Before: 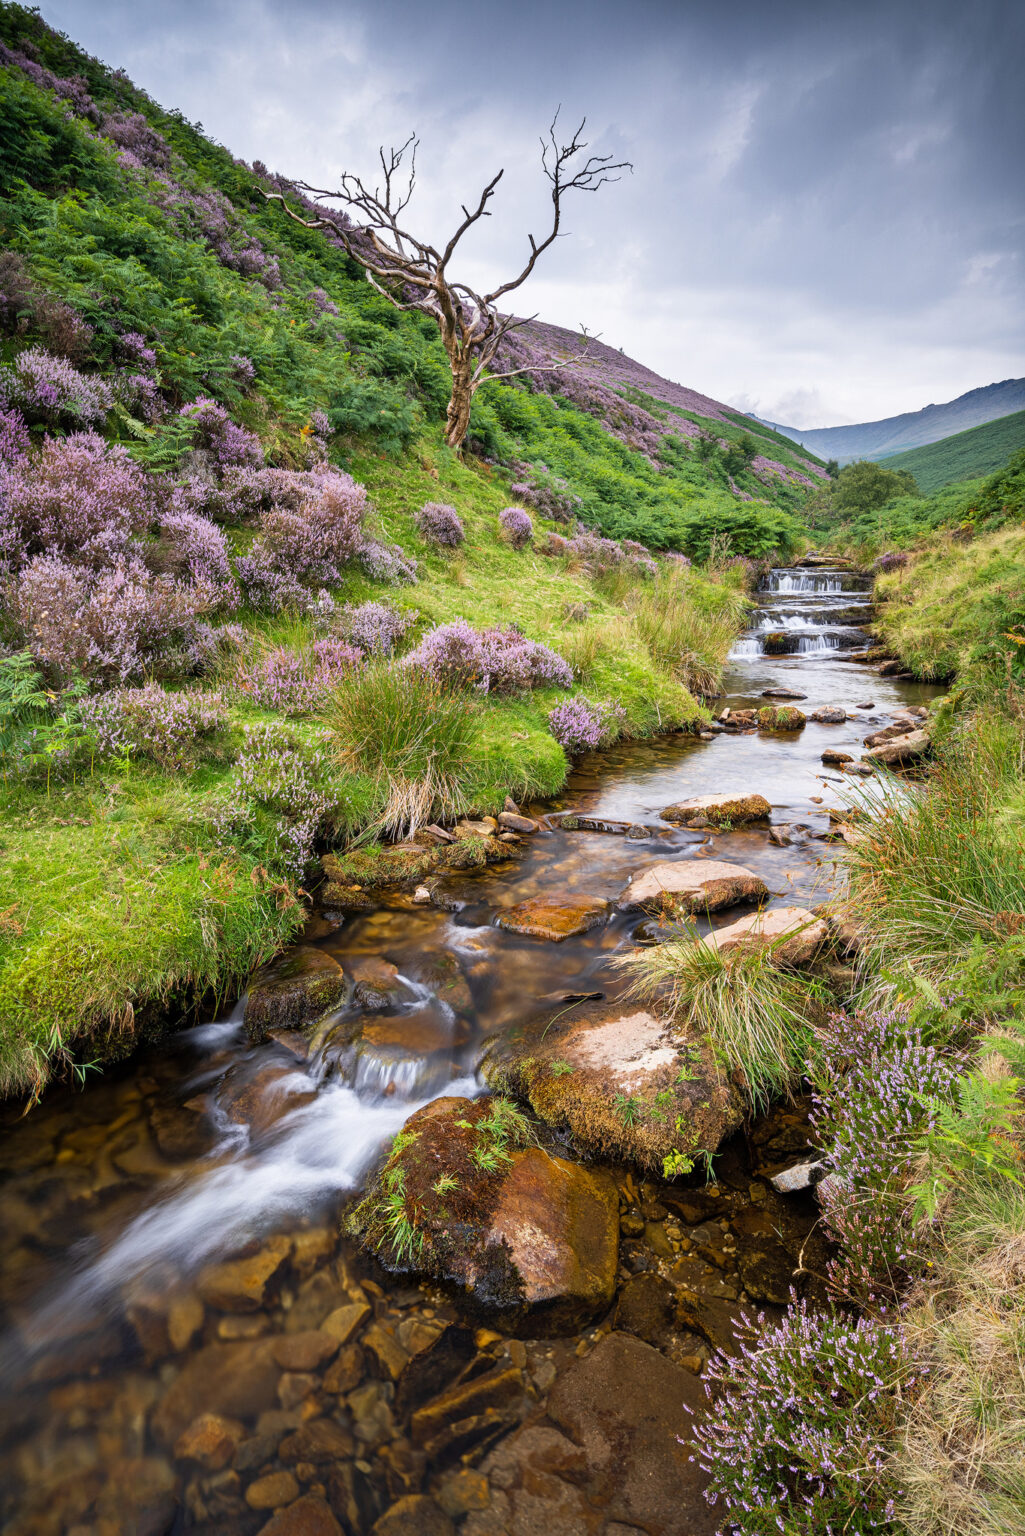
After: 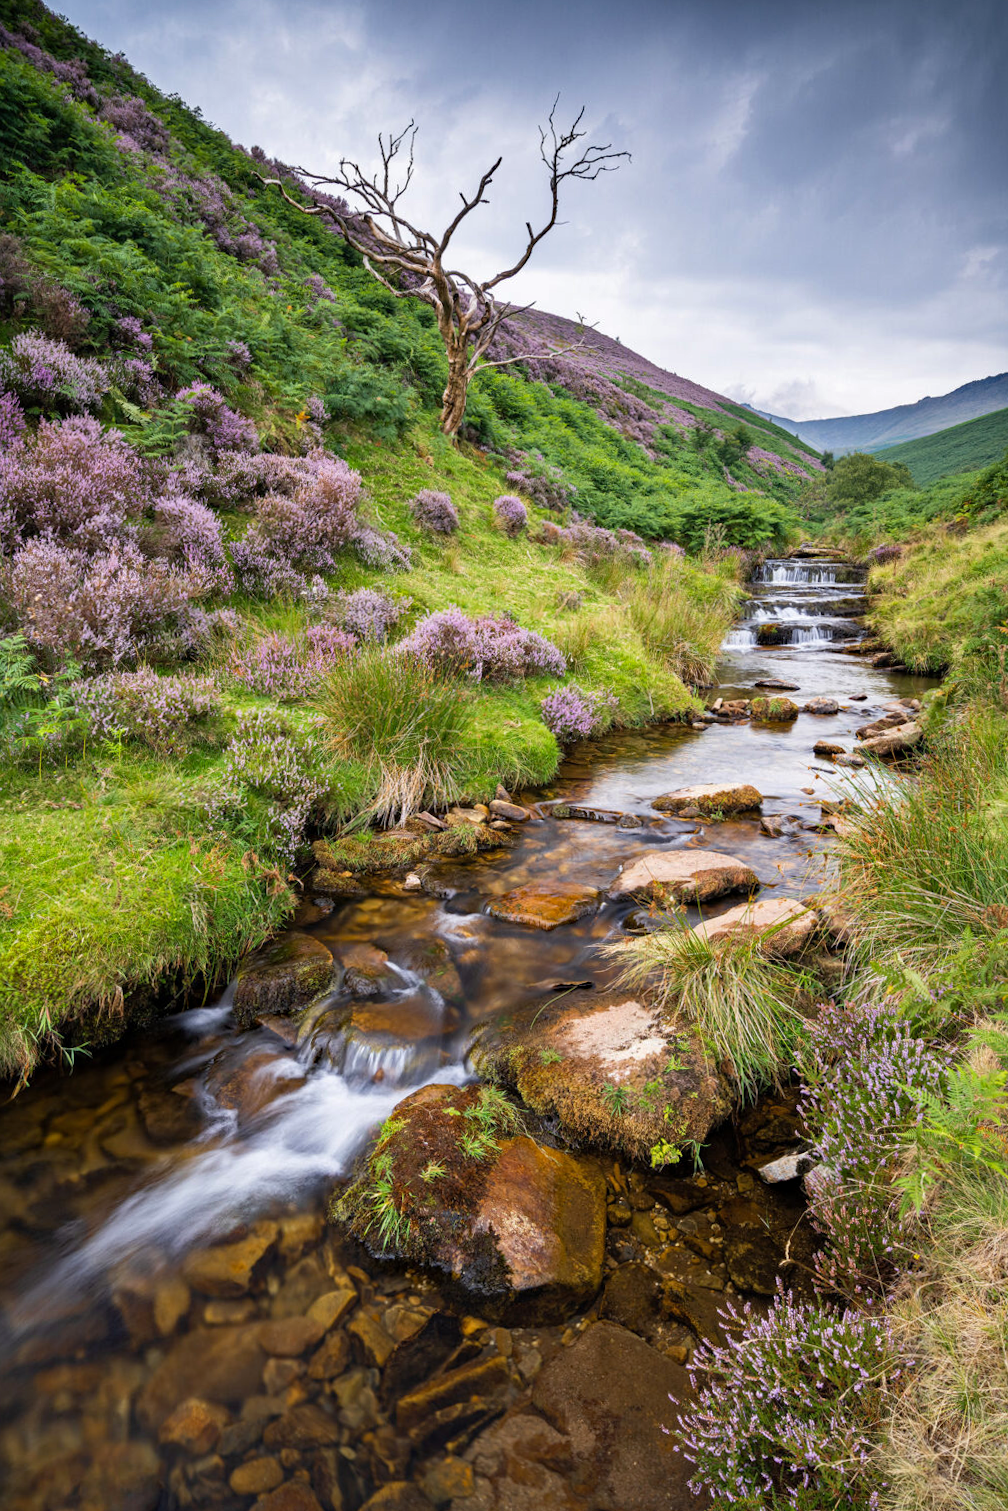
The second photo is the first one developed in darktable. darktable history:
crop and rotate: angle -0.612°
haze removal: compatibility mode true, adaptive false
